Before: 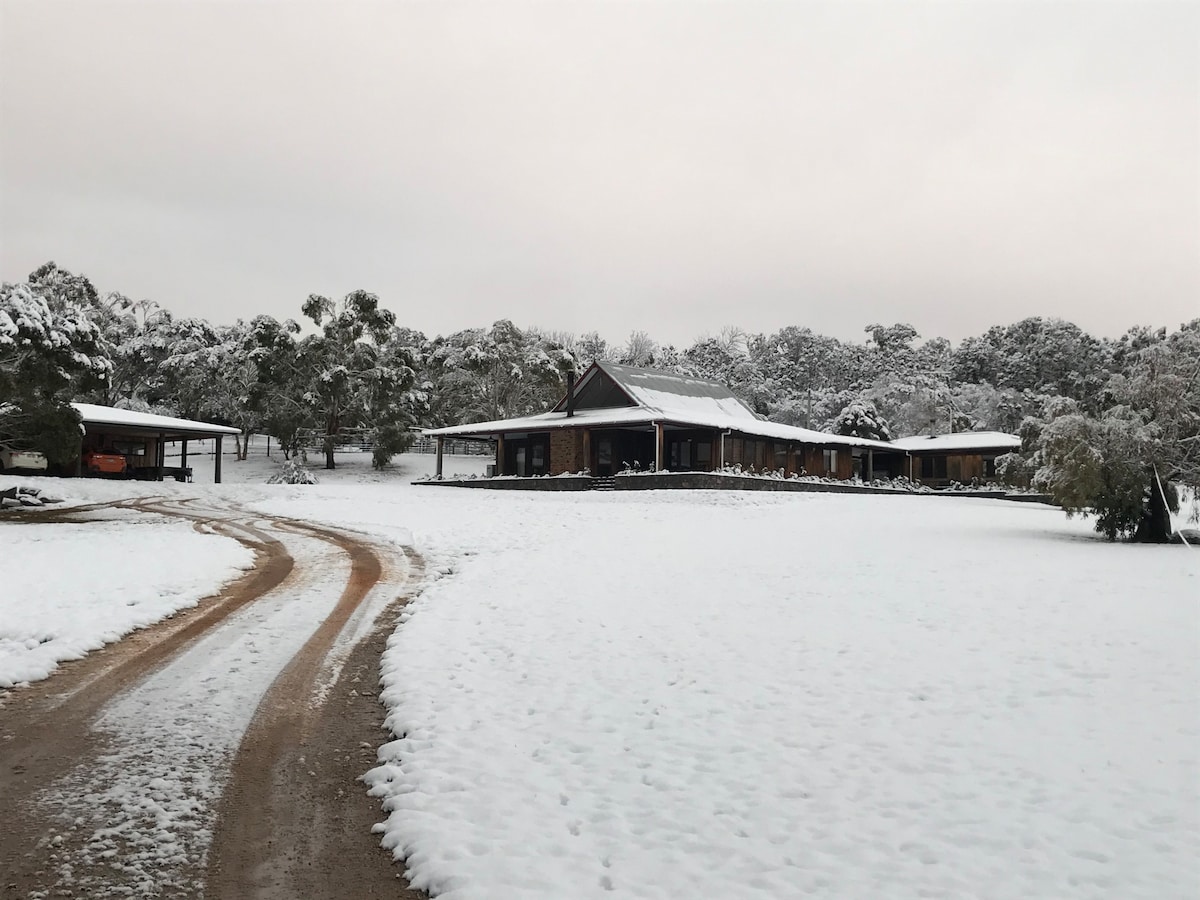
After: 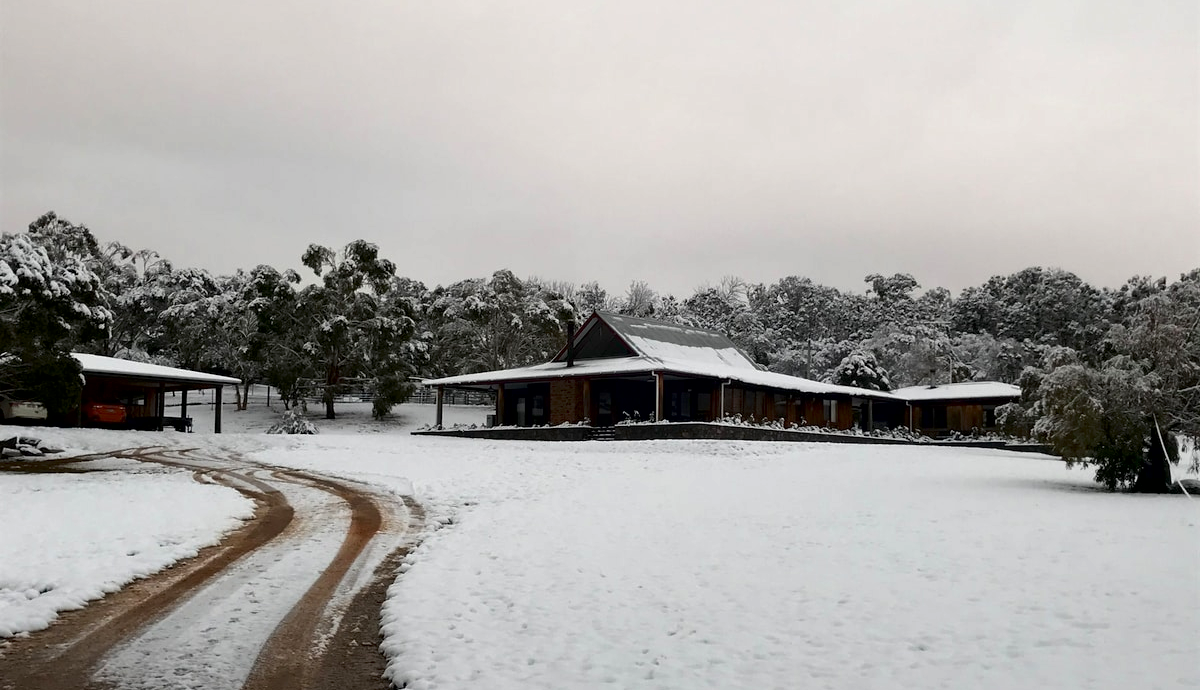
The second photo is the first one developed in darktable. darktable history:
exposure: black level correction 0.009, exposure 0.014 EV, compensate highlight preservation false
contrast brightness saturation: brightness -0.2, saturation 0.08
crop: top 5.667%, bottom 17.637%
